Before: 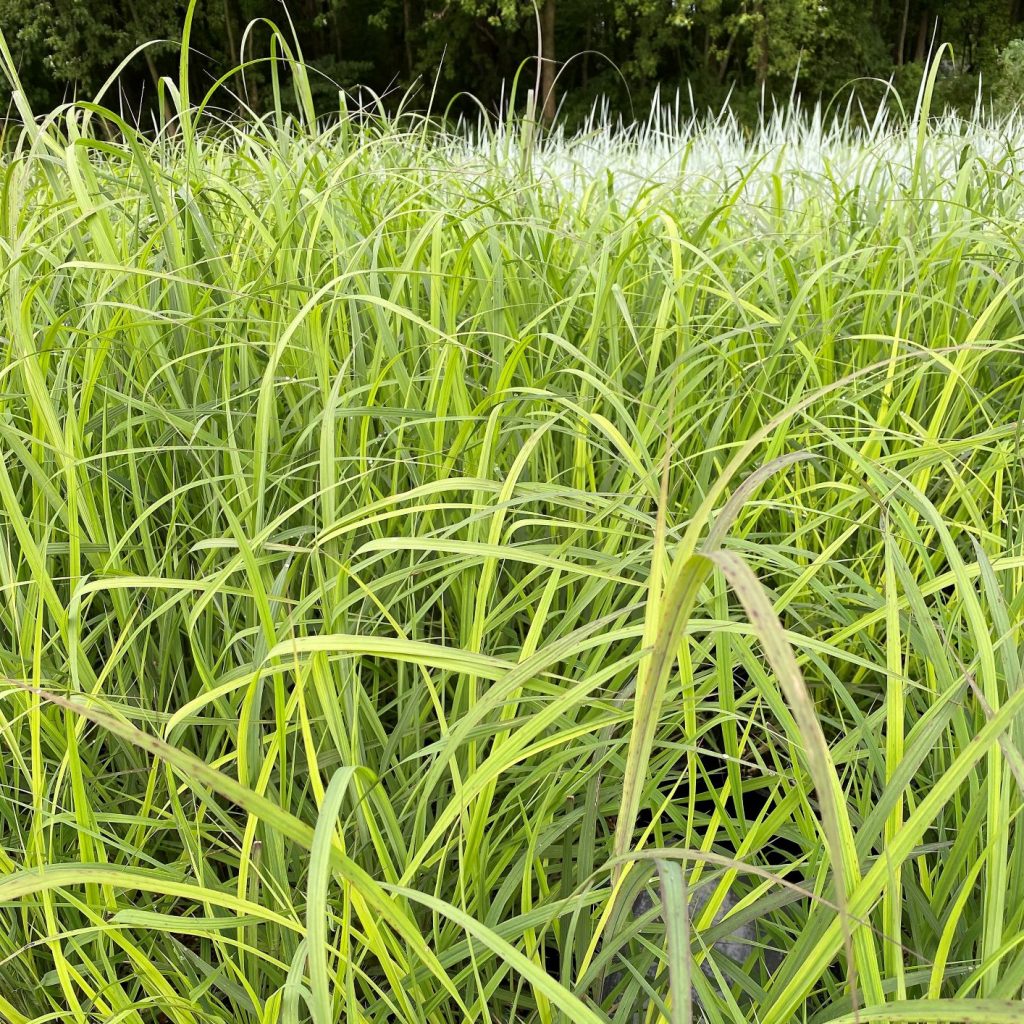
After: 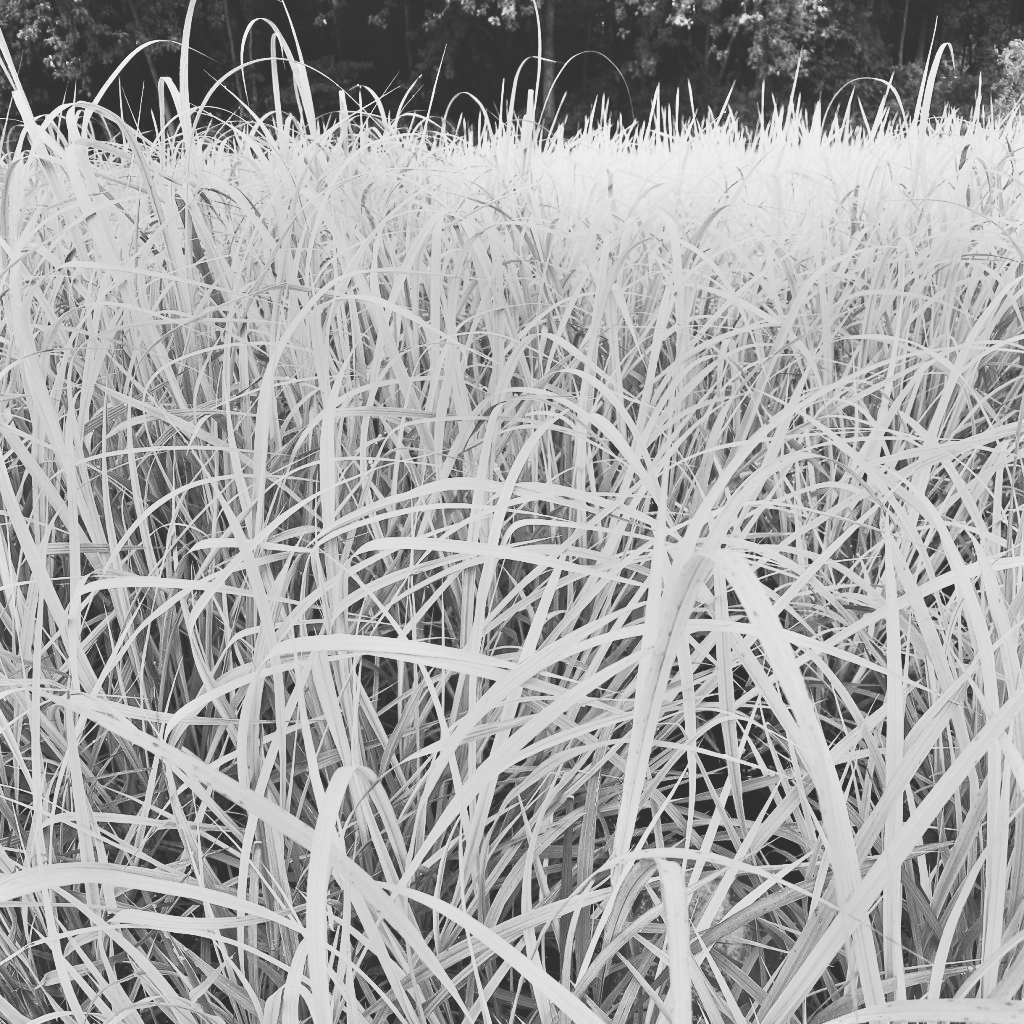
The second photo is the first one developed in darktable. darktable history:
color correction: highlights a* 2.72, highlights b* 22.8
monochrome: a 14.95, b -89.96
exposure: black level correction 0, exposure 0.6 EV, compensate highlight preservation false
base curve: curves: ch0 [(0, 0.036) (0.007, 0.037) (0.604, 0.887) (1, 1)], preserve colors none
